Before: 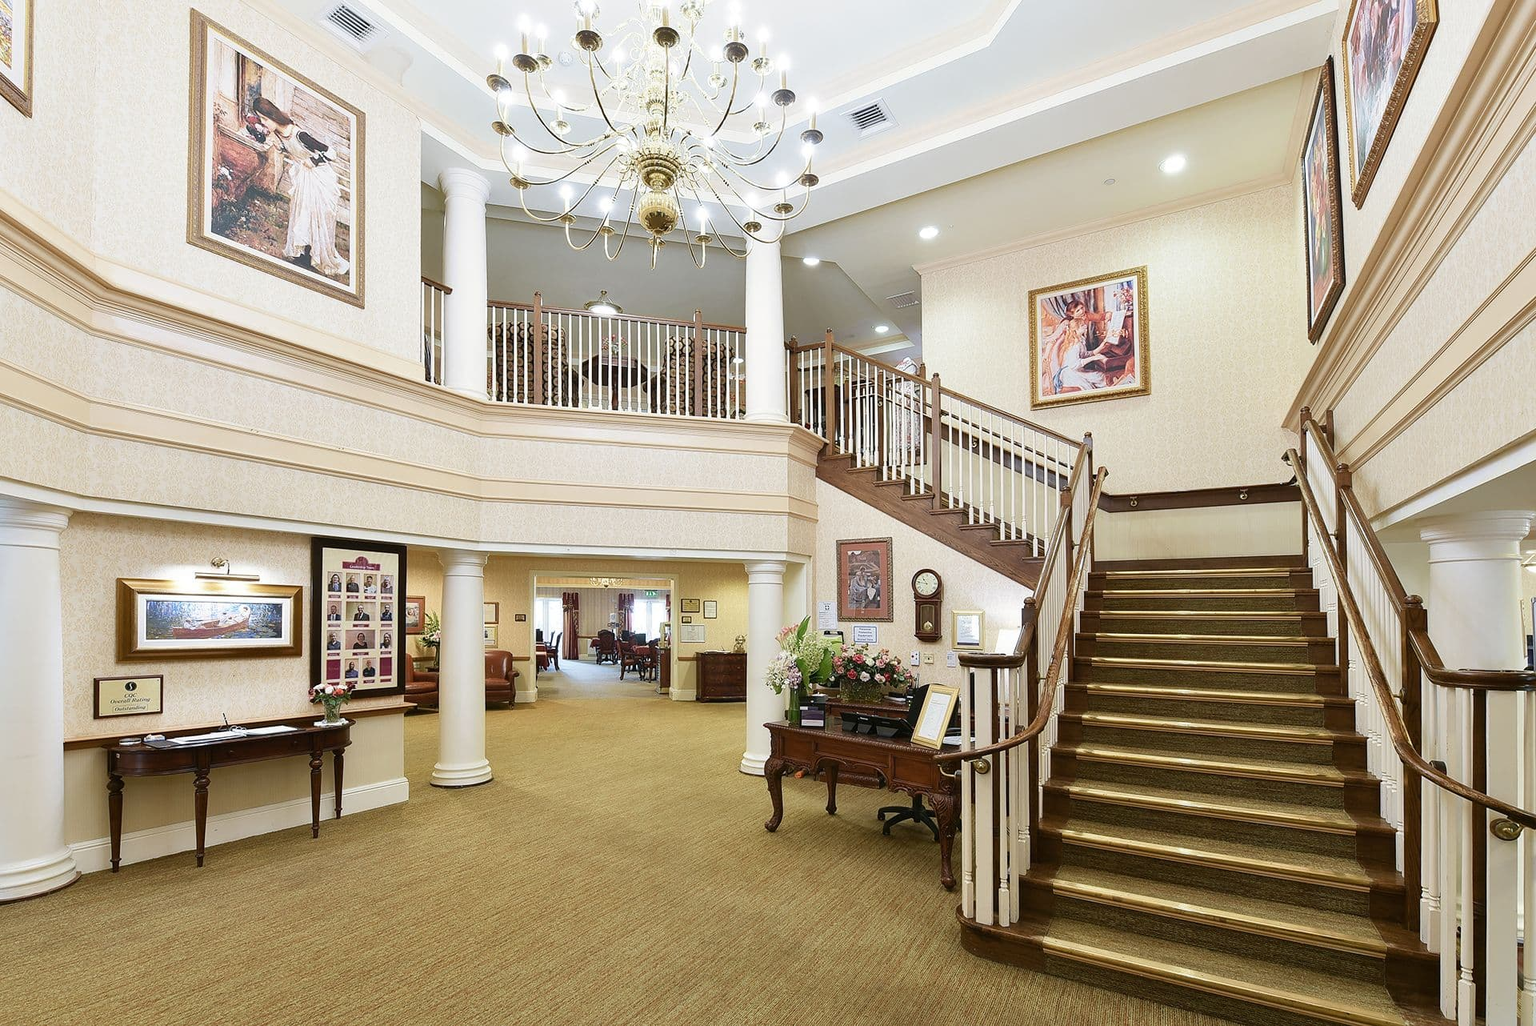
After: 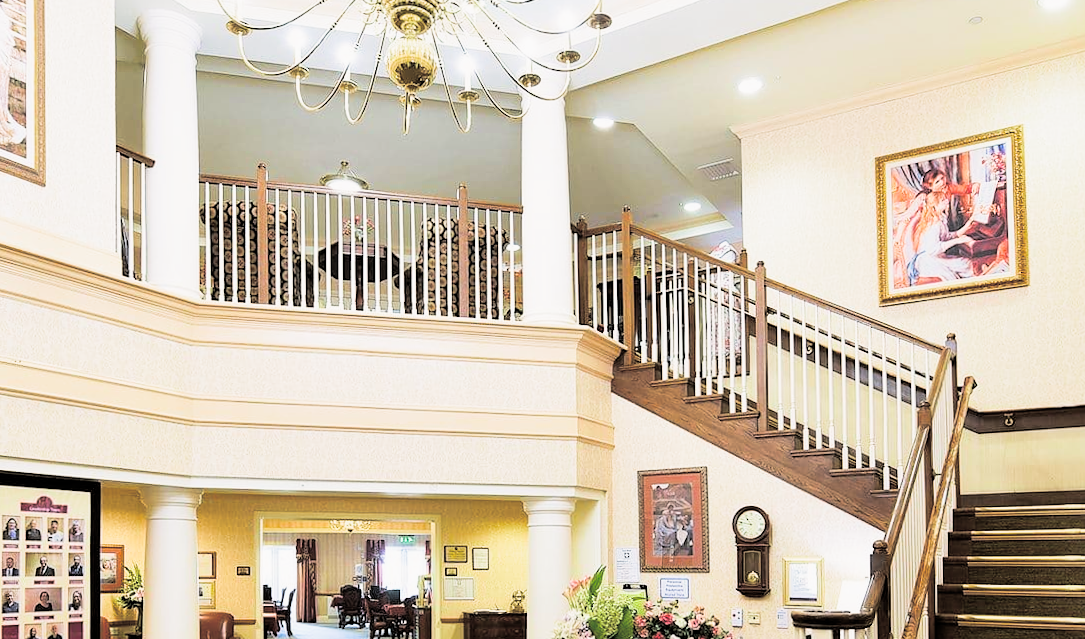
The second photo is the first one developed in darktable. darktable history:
white balance: emerald 1
crop: left 20.932%, top 15.471%, right 21.848%, bottom 34.081%
color balance: contrast 8.5%, output saturation 105%
split-toning: shadows › hue 36°, shadows › saturation 0.05, highlights › hue 10.8°, highlights › saturation 0.15, compress 40%
rotate and perspective: rotation -0.45°, automatic cropping original format, crop left 0.008, crop right 0.992, crop top 0.012, crop bottom 0.988
exposure: black level correction 0.001, exposure 0.675 EV, compensate highlight preservation false
filmic rgb: black relative exposure -7.75 EV, white relative exposure 4.4 EV, threshold 3 EV, target black luminance 0%, hardness 3.76, latitude 50.51%, contrast 1.074, highlights saturation mix 10%, shadows ↔ highlights balance -0.22%, color science v4 (2020), enable highlight reconstruction true
